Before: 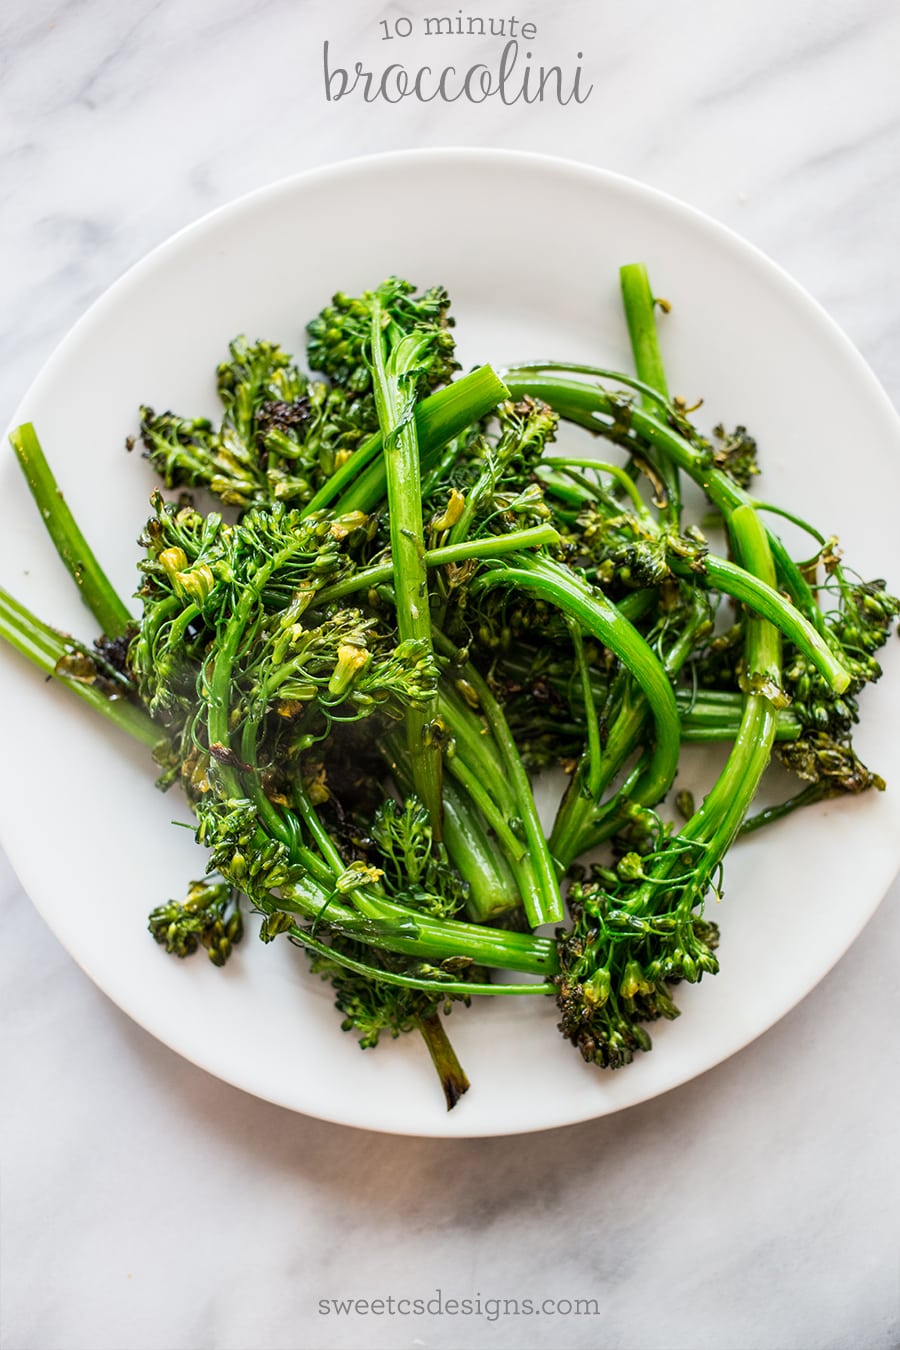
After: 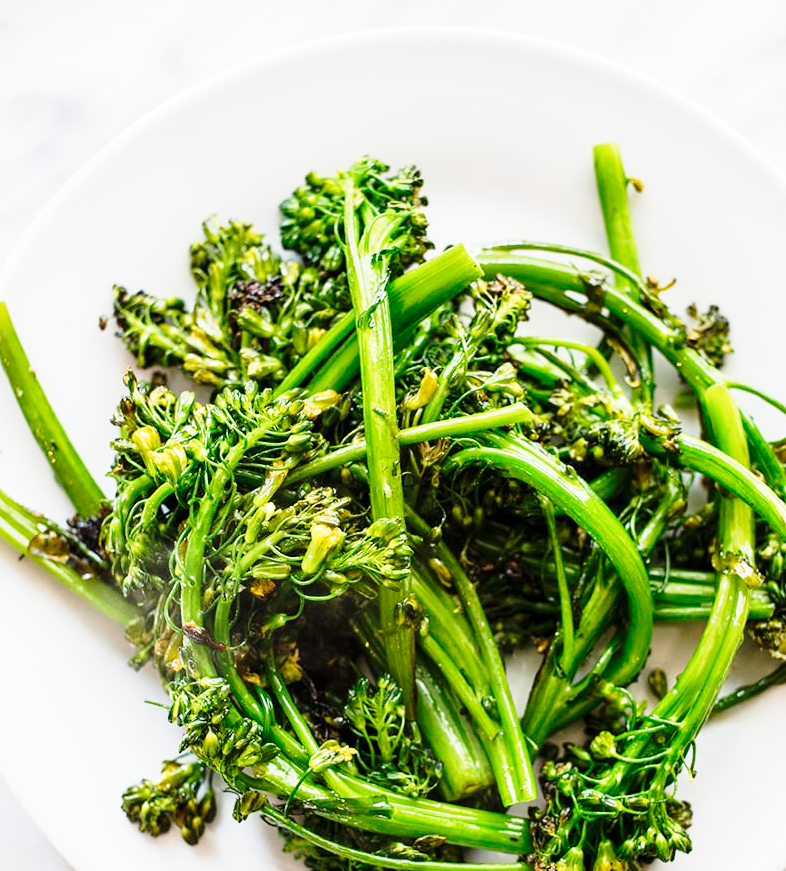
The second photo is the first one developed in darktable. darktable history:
crop: left 3.015%, top 8.969%, right 9.647%, bottom 26.457%
base curve: curves: ch0 [(0, 0) (0.028, 0.03) (0.121, 0.232) (0.46, 0.748) (0.859, 0.968) (1, 1)], preserve colors none
